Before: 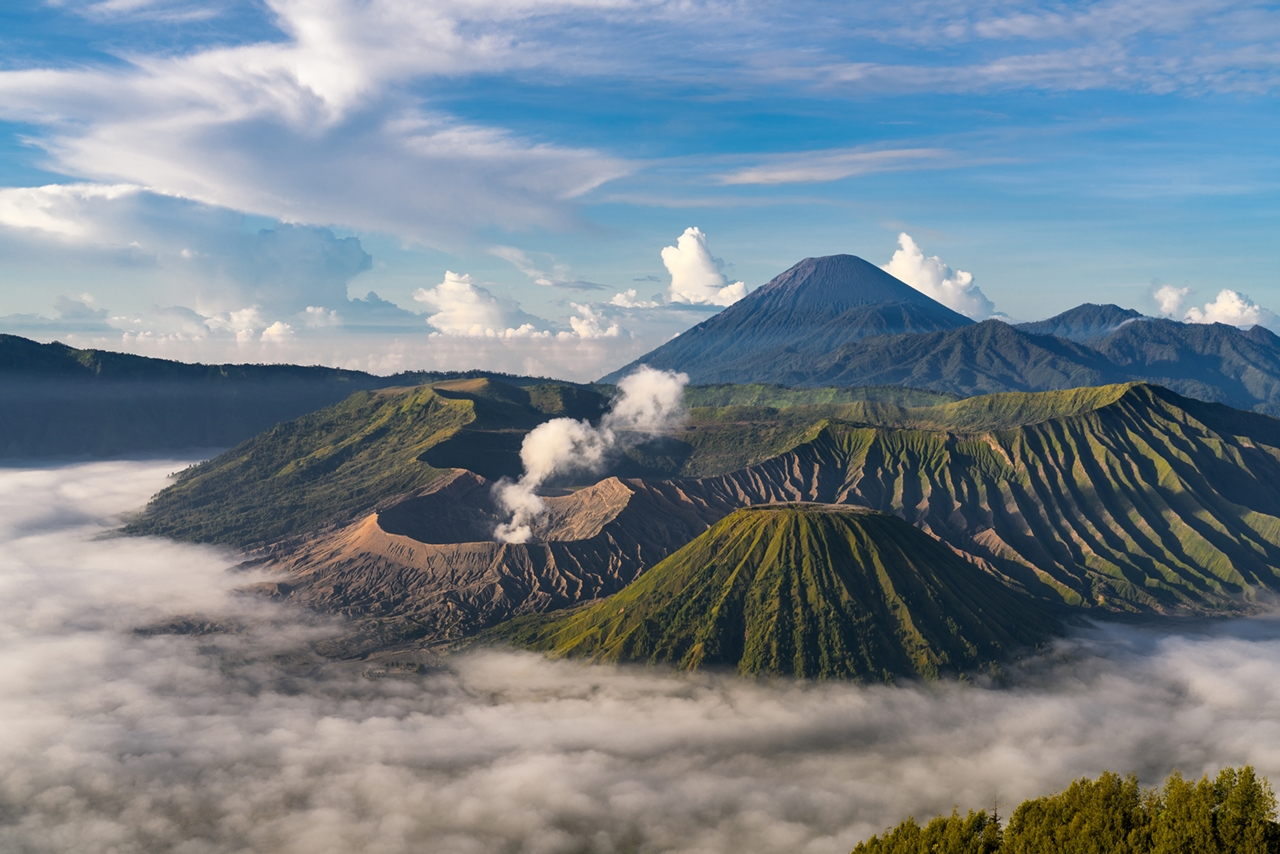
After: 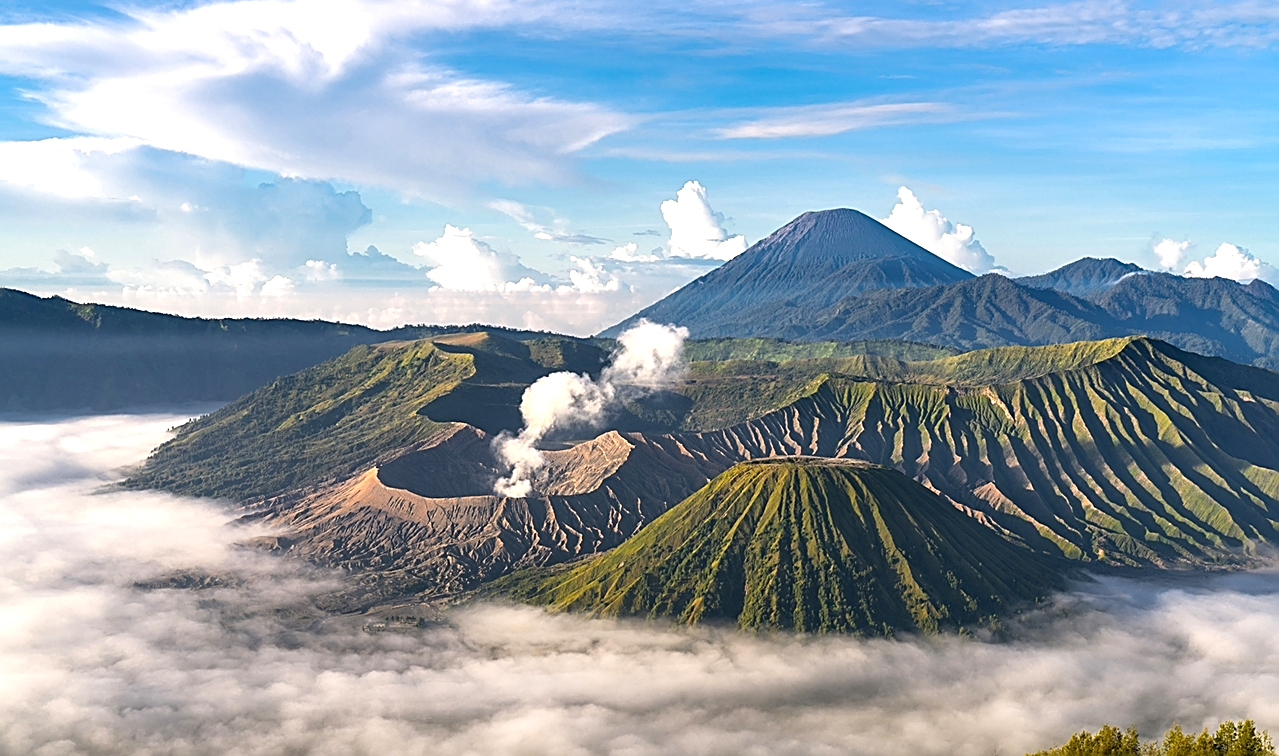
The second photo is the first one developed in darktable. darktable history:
crop and rotate: top 5.565%, bottom 5.889%
exposure: black level correction 0, exposure 0.7 EV, compensate exposure bias true, compensate highlight preservation false
sharpen: amount 0.898
